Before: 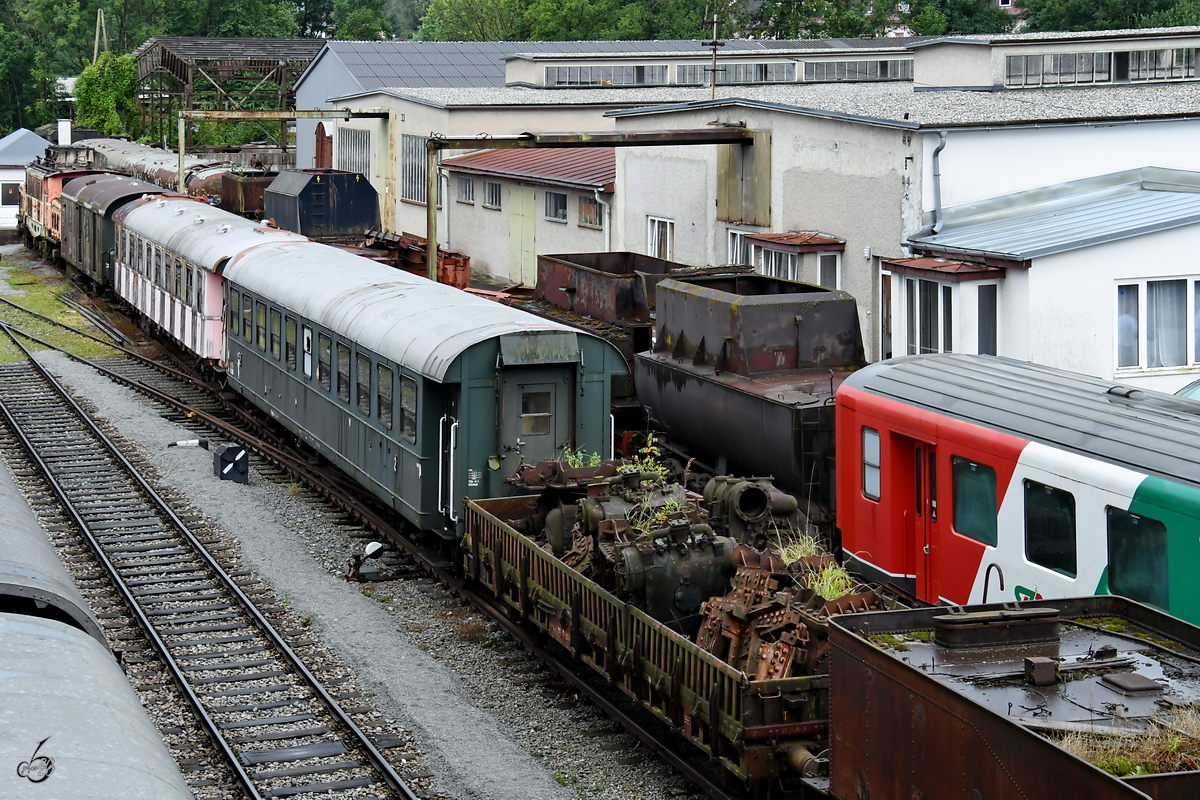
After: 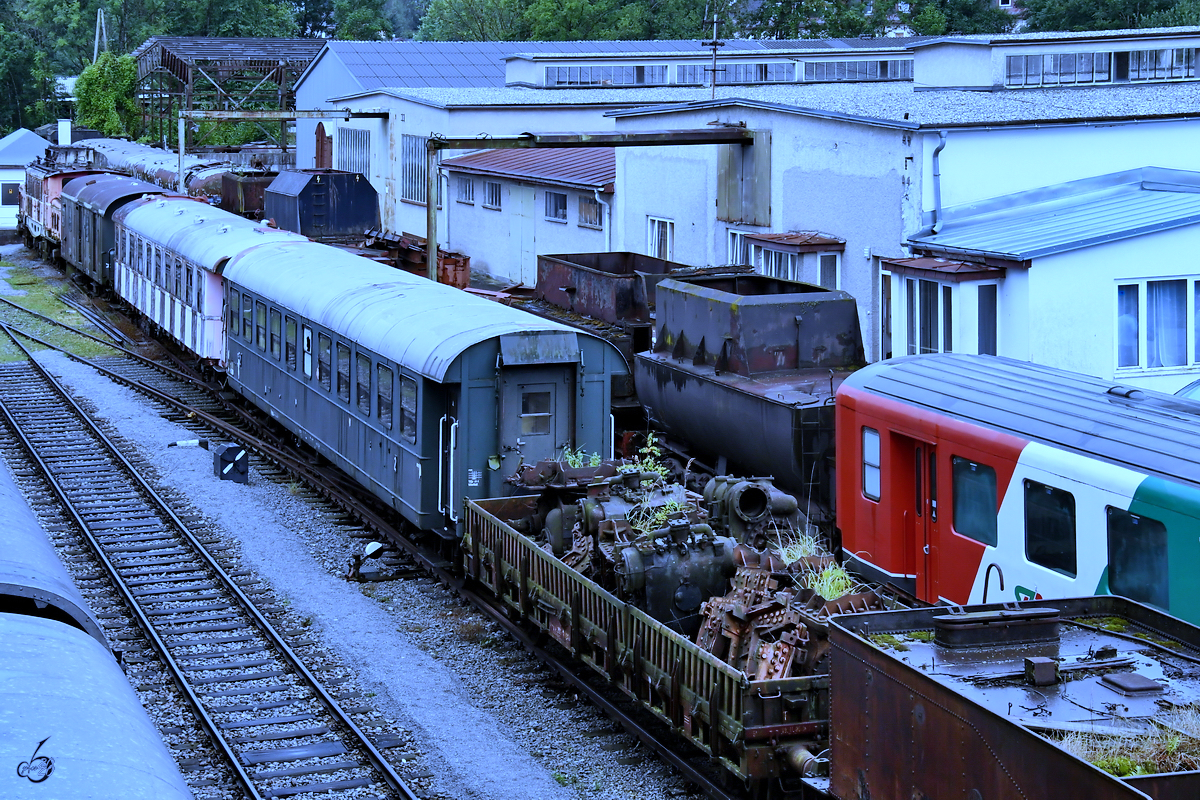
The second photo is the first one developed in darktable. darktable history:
white balance: red 0.766, blue 1.537
shadows and highlights: soften with gaussian
